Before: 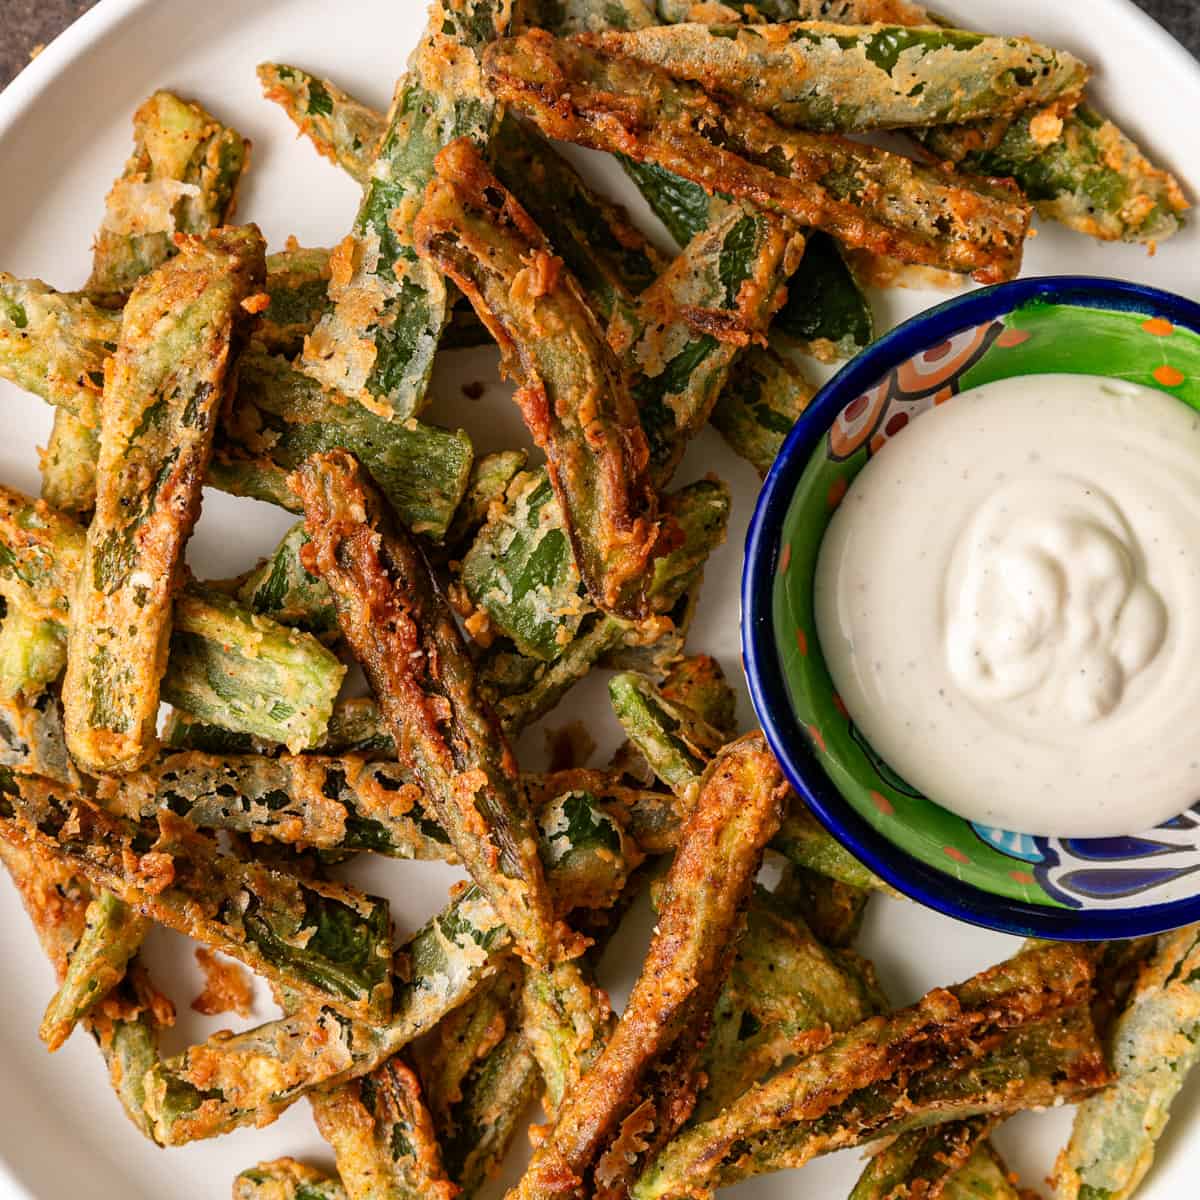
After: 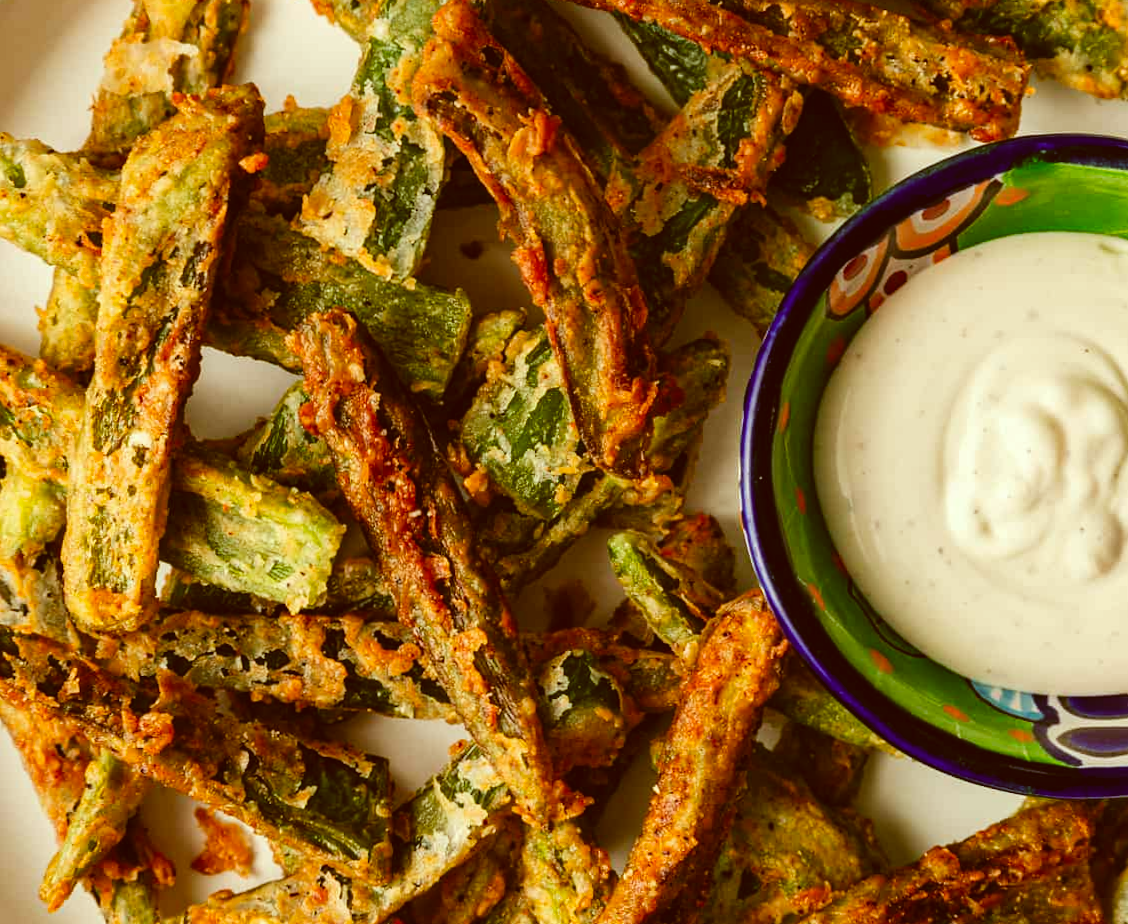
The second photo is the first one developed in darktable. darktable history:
crop and rotate: angle 0.111°, top 11.678%, right 5.802%, bottom 11.144%
color correction: highlights a* -5.38, highlights b* 9.8, shadows a* 9.82, shadows b* 24.5
tone curve: curves: ch0 [(0, 0.032) (0.181, 0.152) (0.751, 0.762) (1, 1)], preserve colors none
